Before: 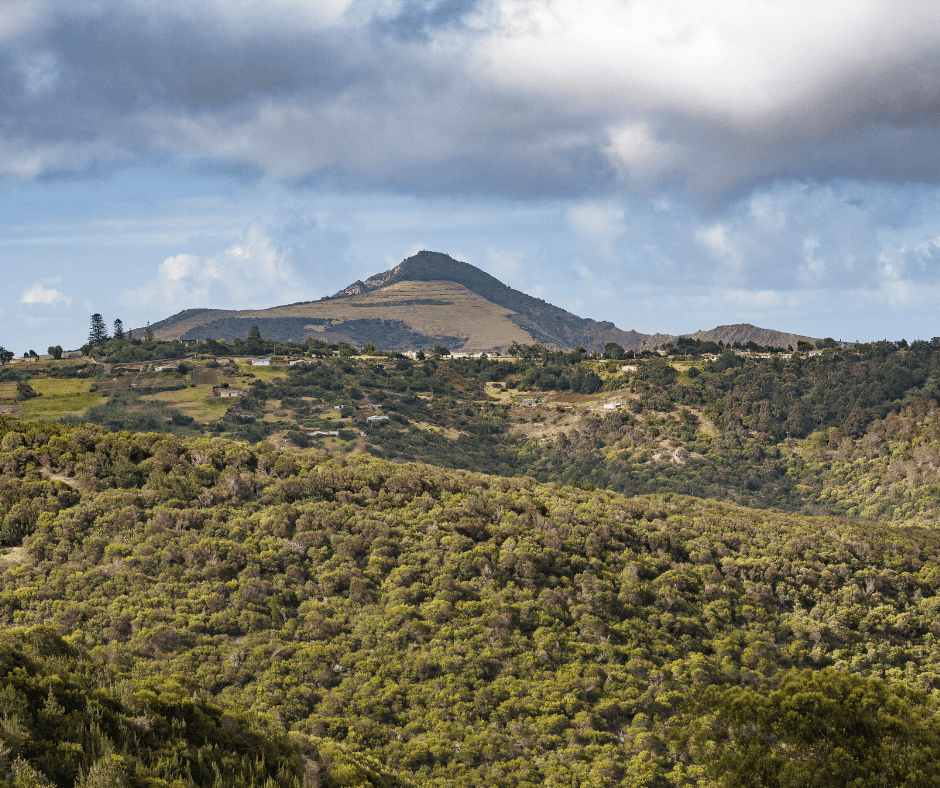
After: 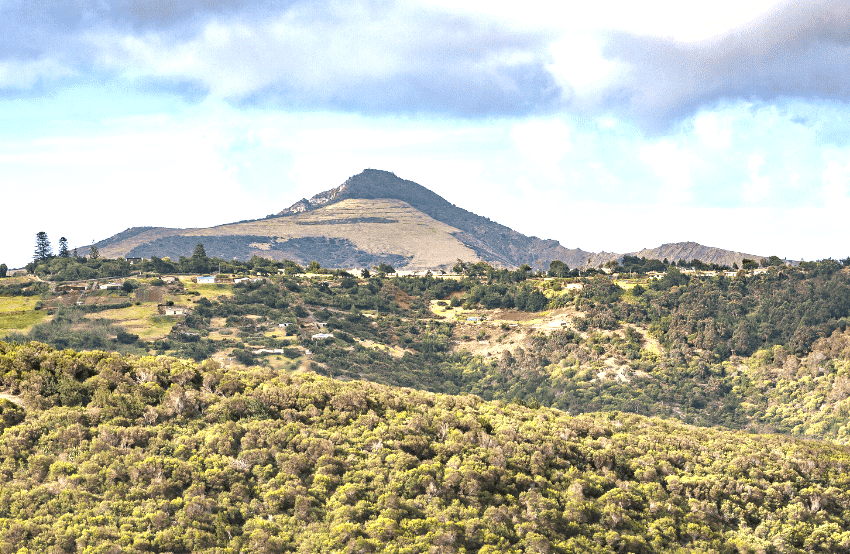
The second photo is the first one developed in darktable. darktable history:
local contrast: mode bilateral grid, contrast 20, coarseness 50, detail 128%, midtone range 0.2
exposure: black level correction 0, exposure 1.2 EV, compensate highlight preservation false
crop: left 5.906%, top 10.414%, right 3.564%, bottom 19.278%
